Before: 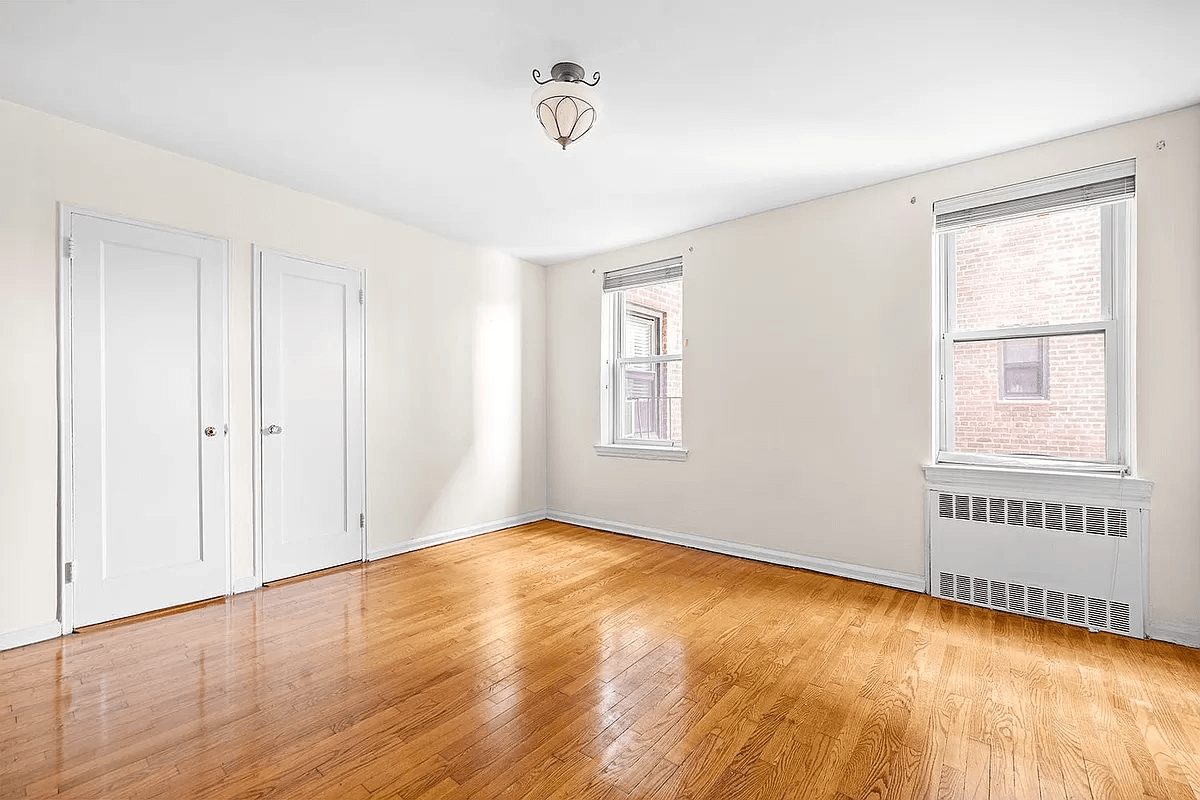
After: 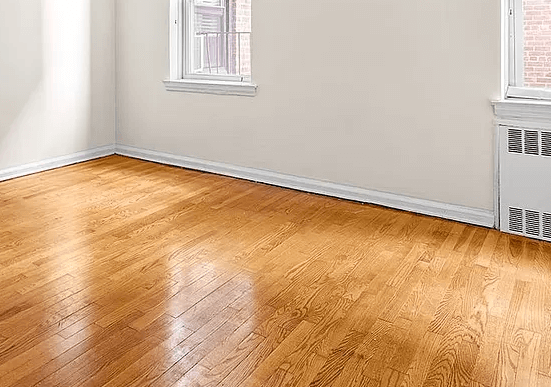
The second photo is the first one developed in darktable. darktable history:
crop: left 35.976%, top 45.72%, right 18.071%, bottom 5.884%
